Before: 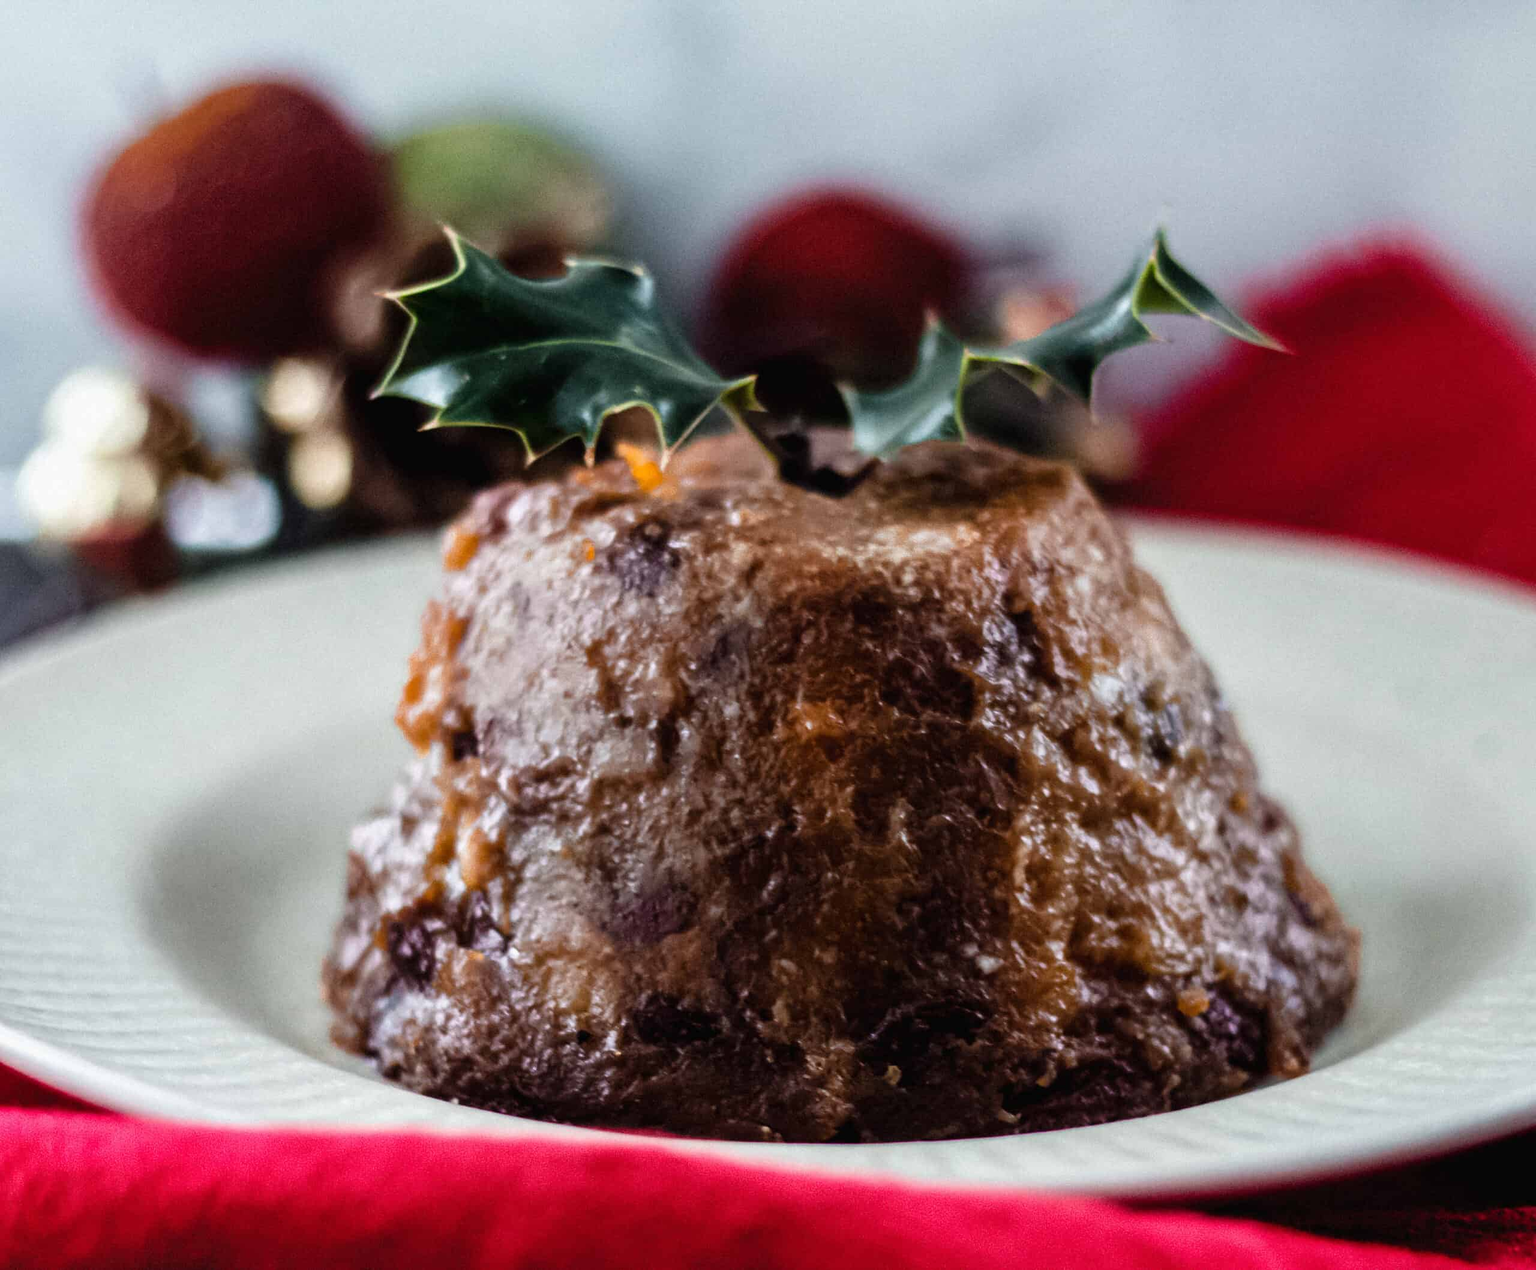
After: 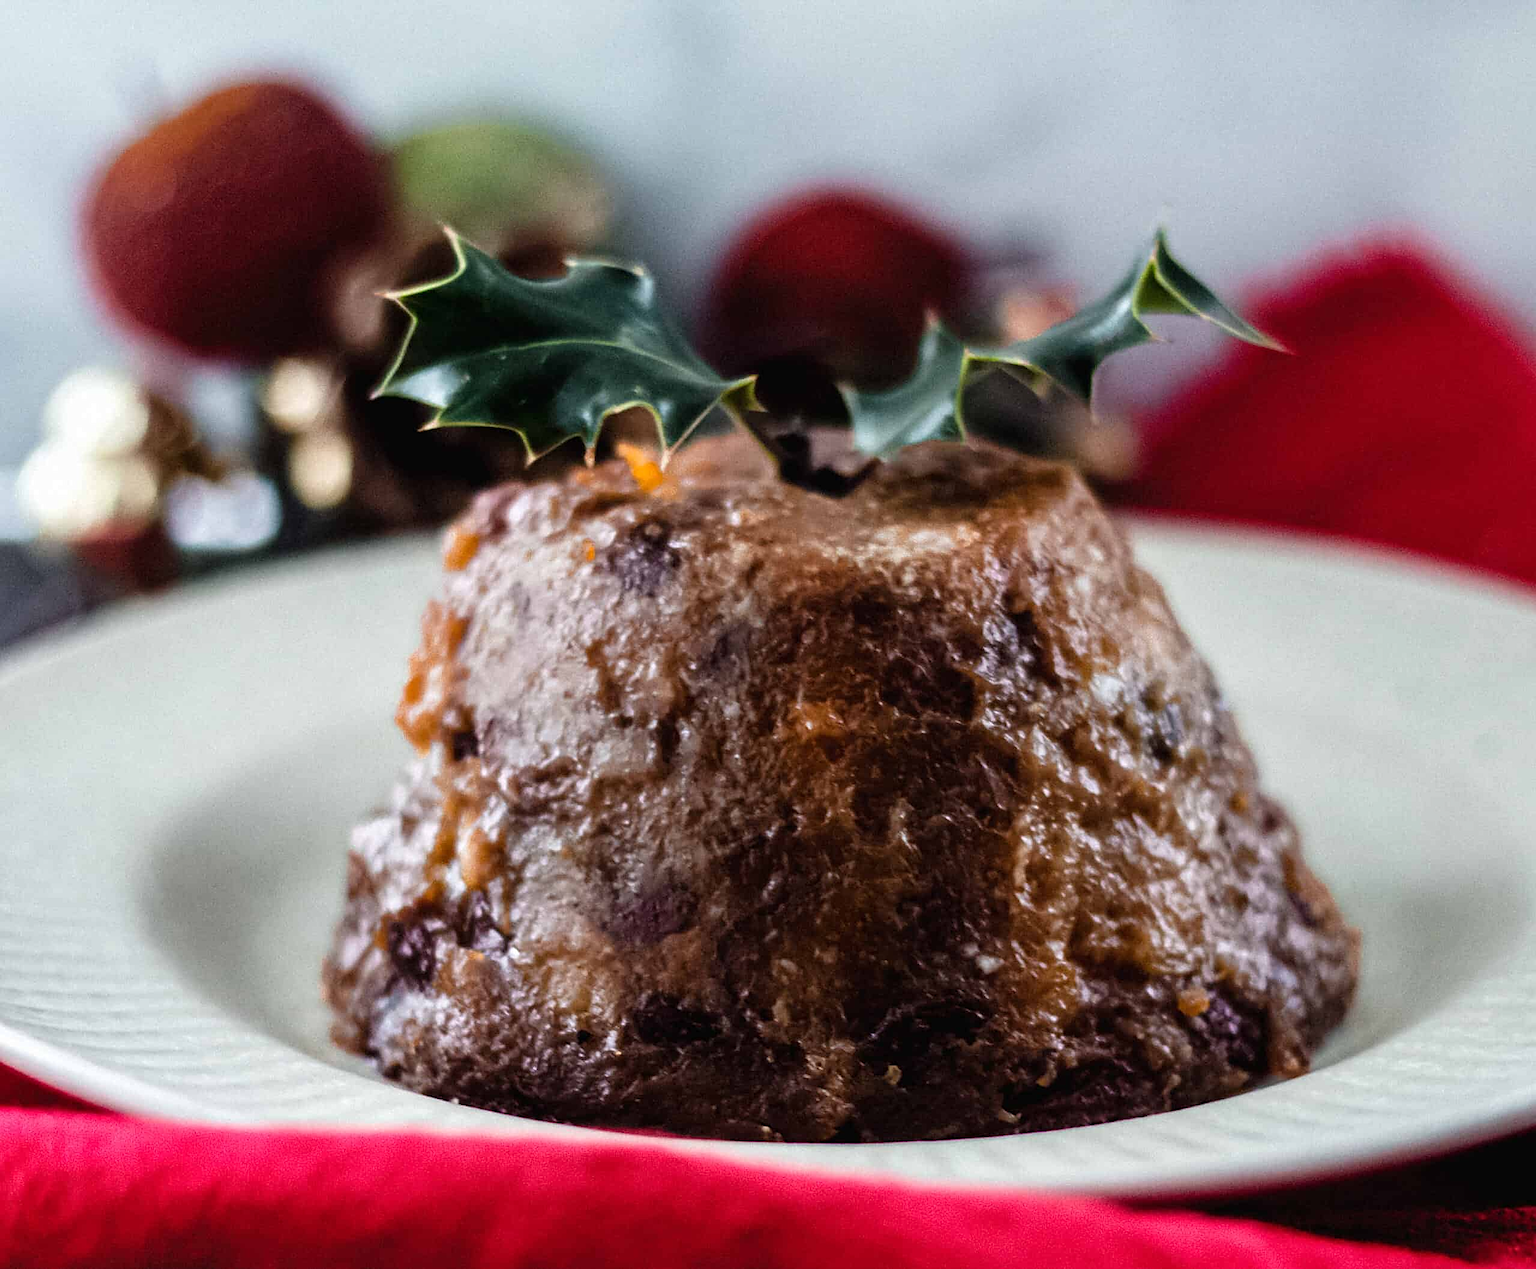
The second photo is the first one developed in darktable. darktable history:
levels: levels [0, 0.492, 0.984]
sharpen: on, module defaults
